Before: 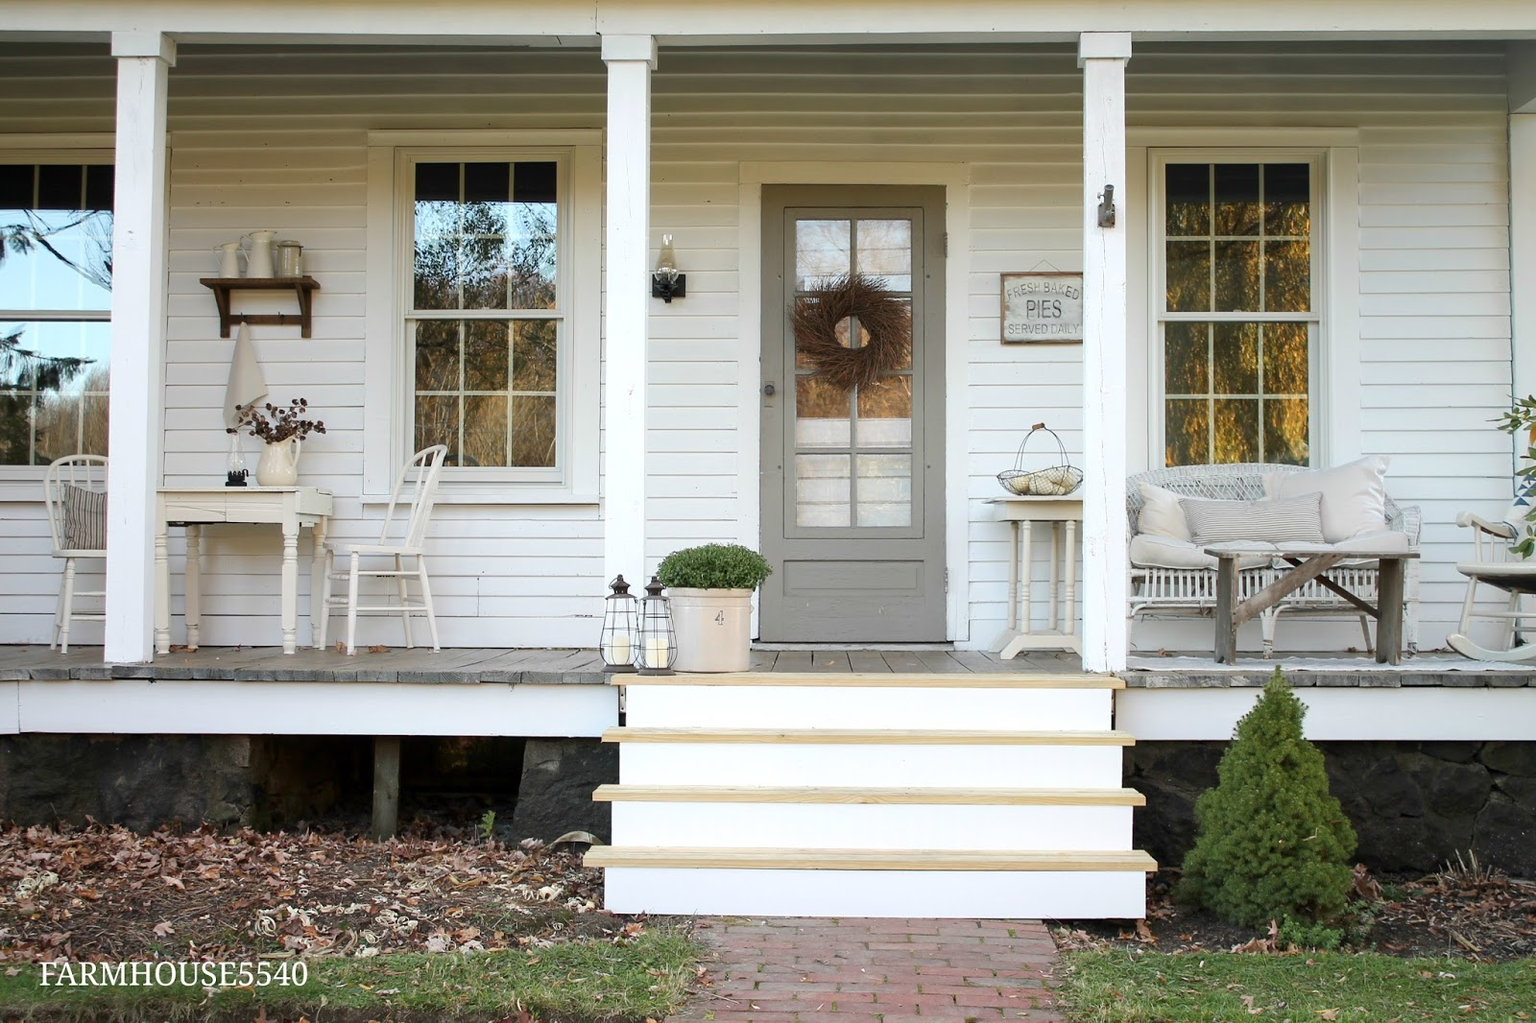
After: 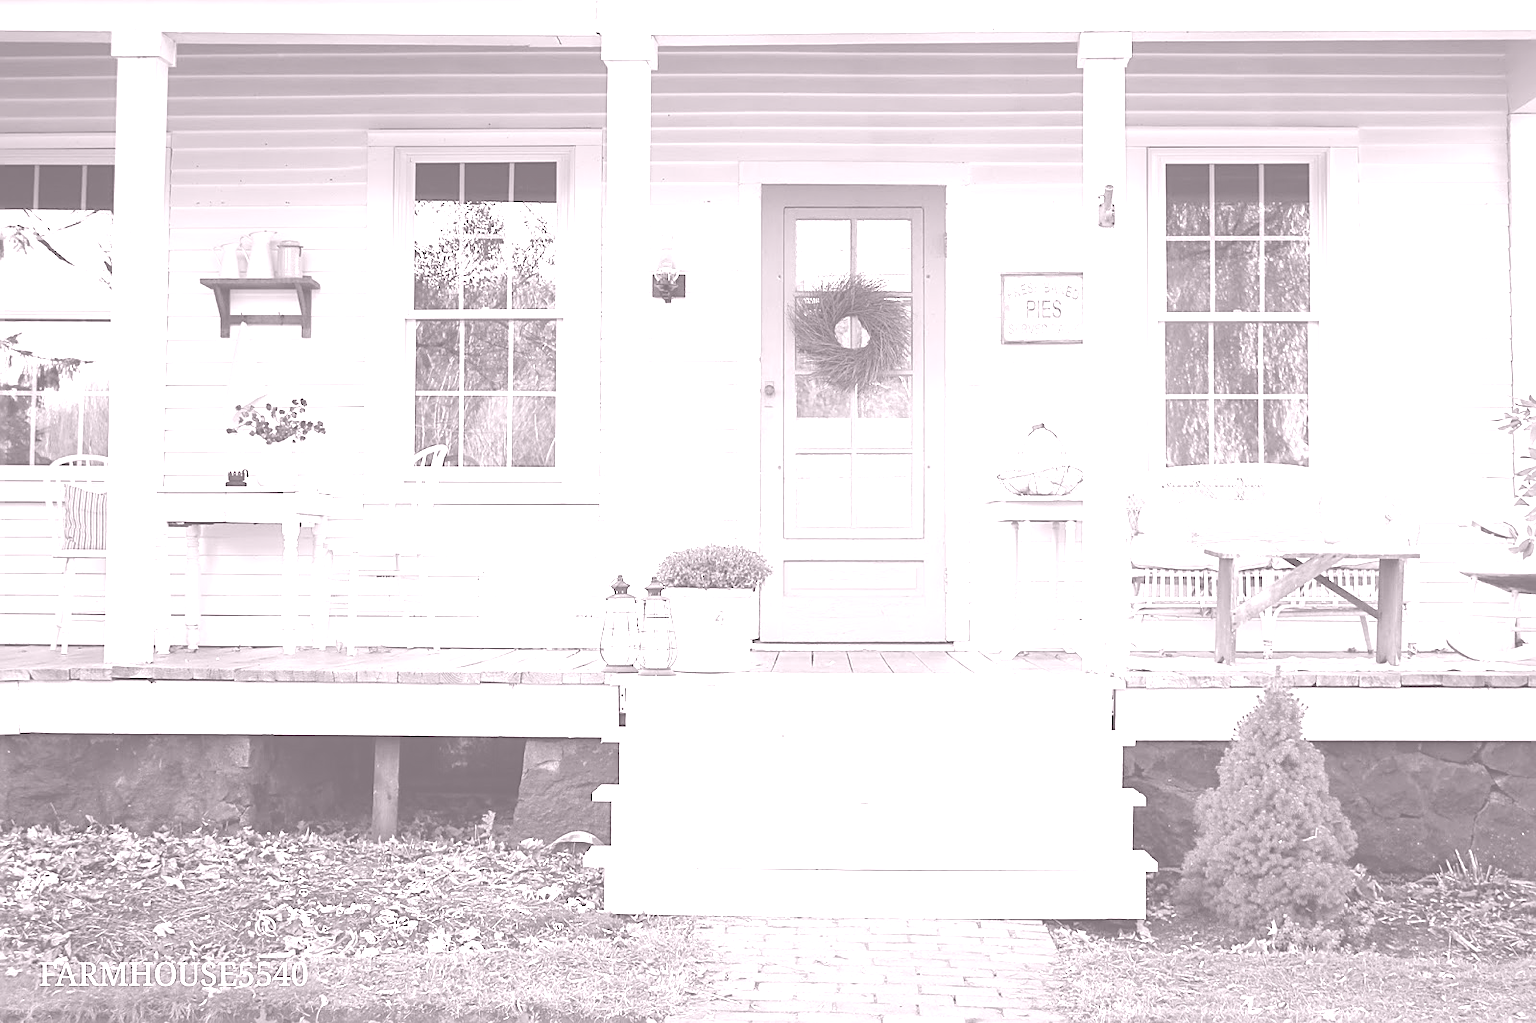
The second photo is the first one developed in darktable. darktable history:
sharpen: on, module defaults
colorize: hue 25.2°, saturation 83%, source mix 82%, lightness 79%, version 1
